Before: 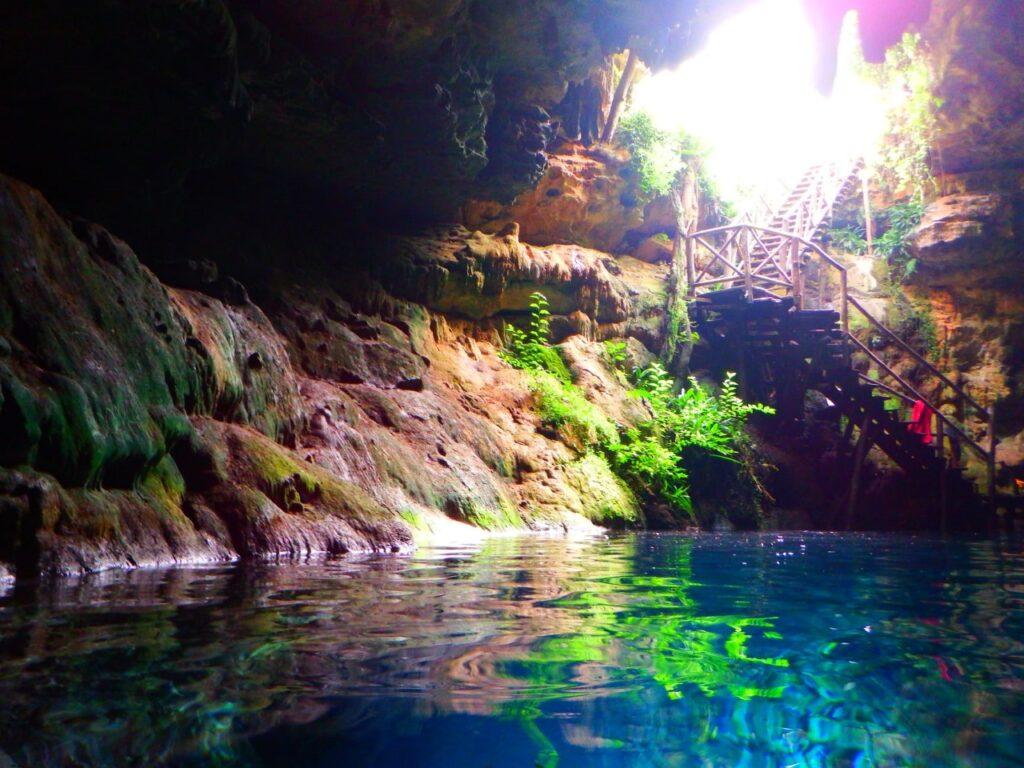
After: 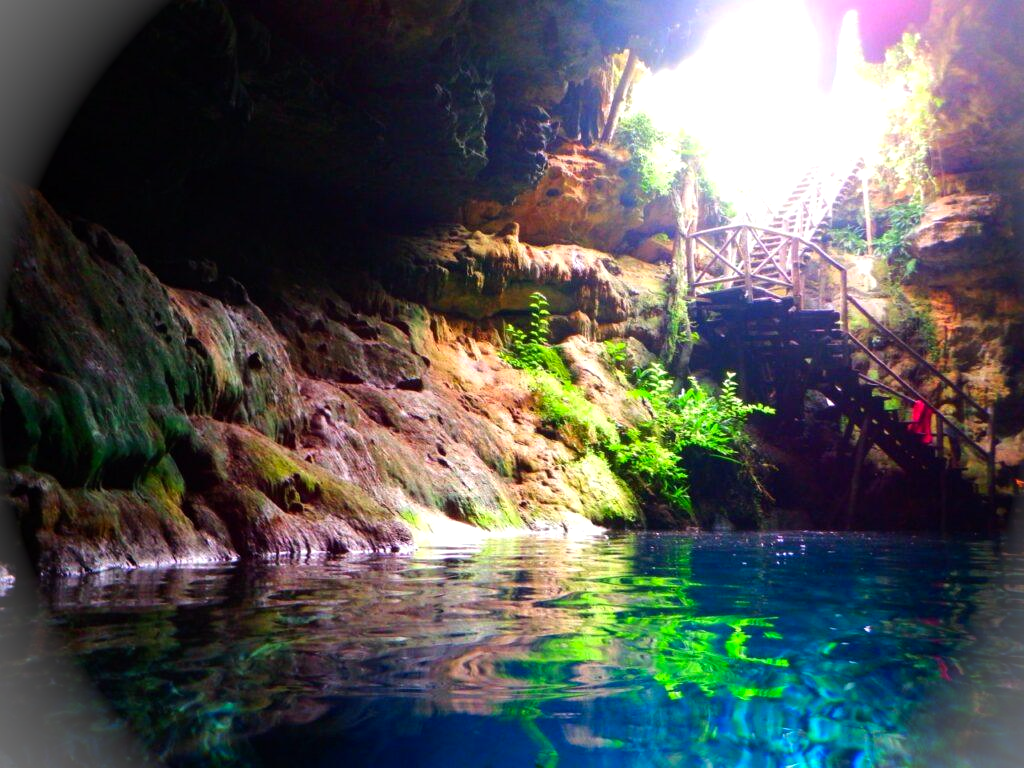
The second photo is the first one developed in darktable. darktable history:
vignetting: fall-off start 100%, brightness 0.3, saturation 0
color balance: contrast 10%
